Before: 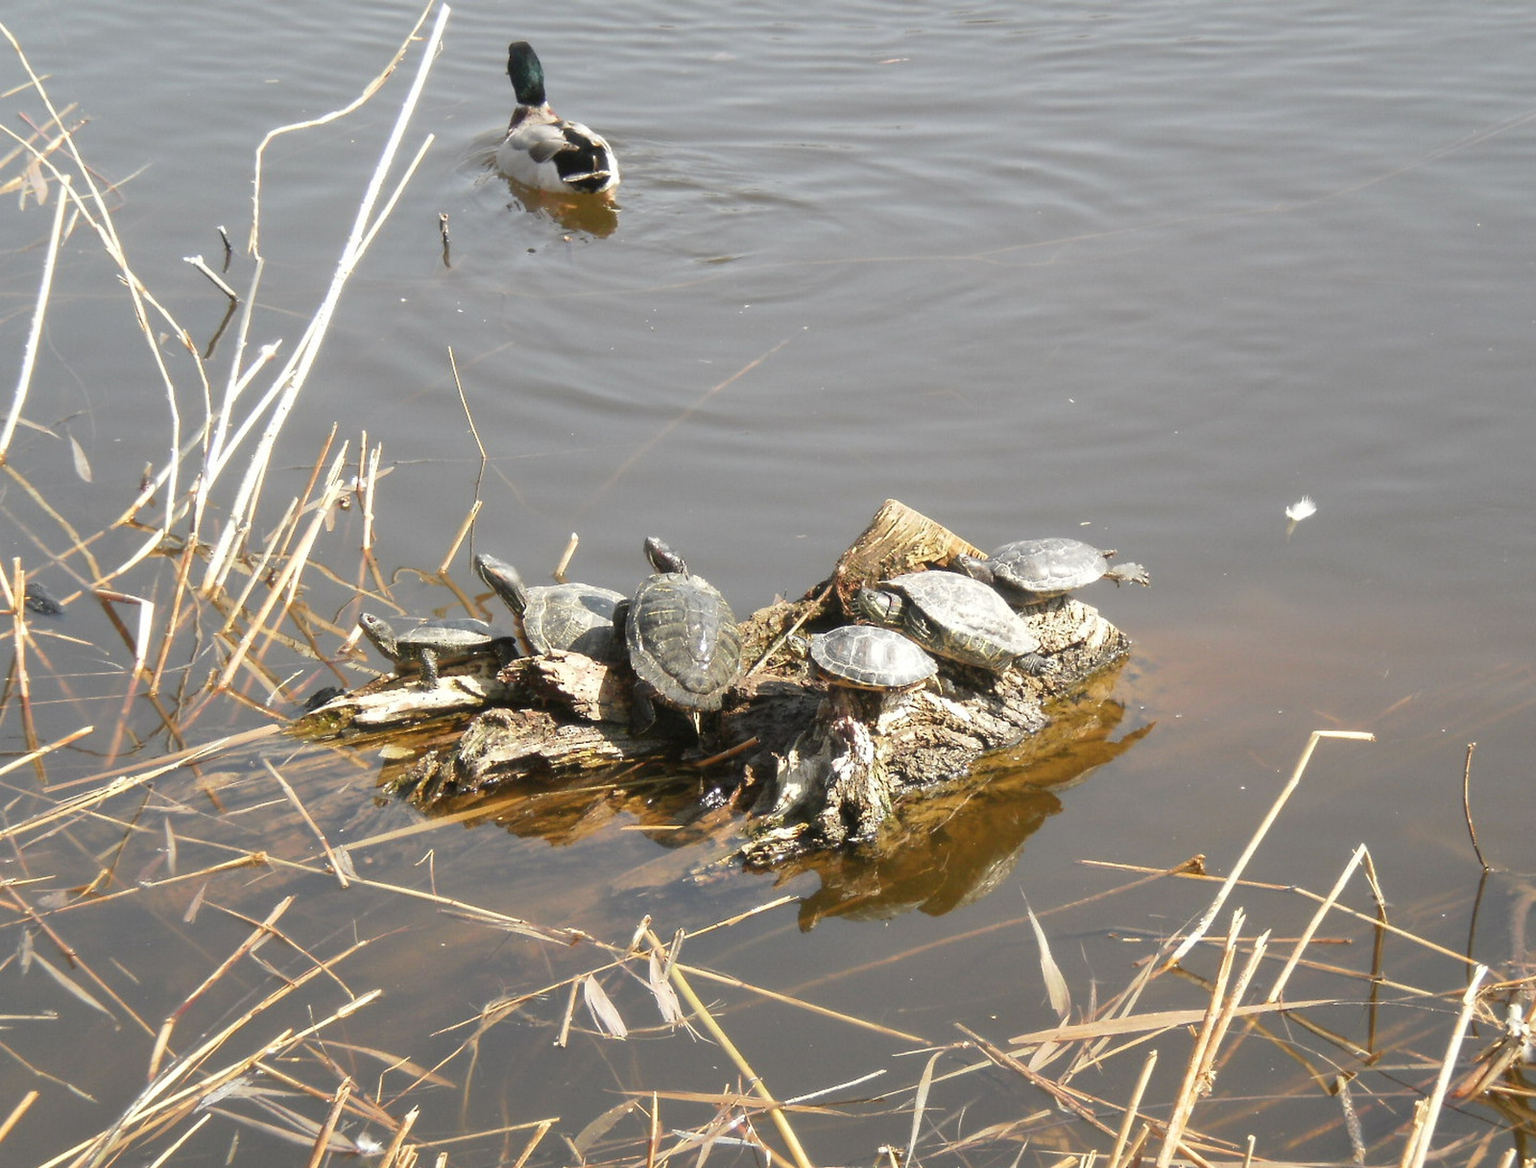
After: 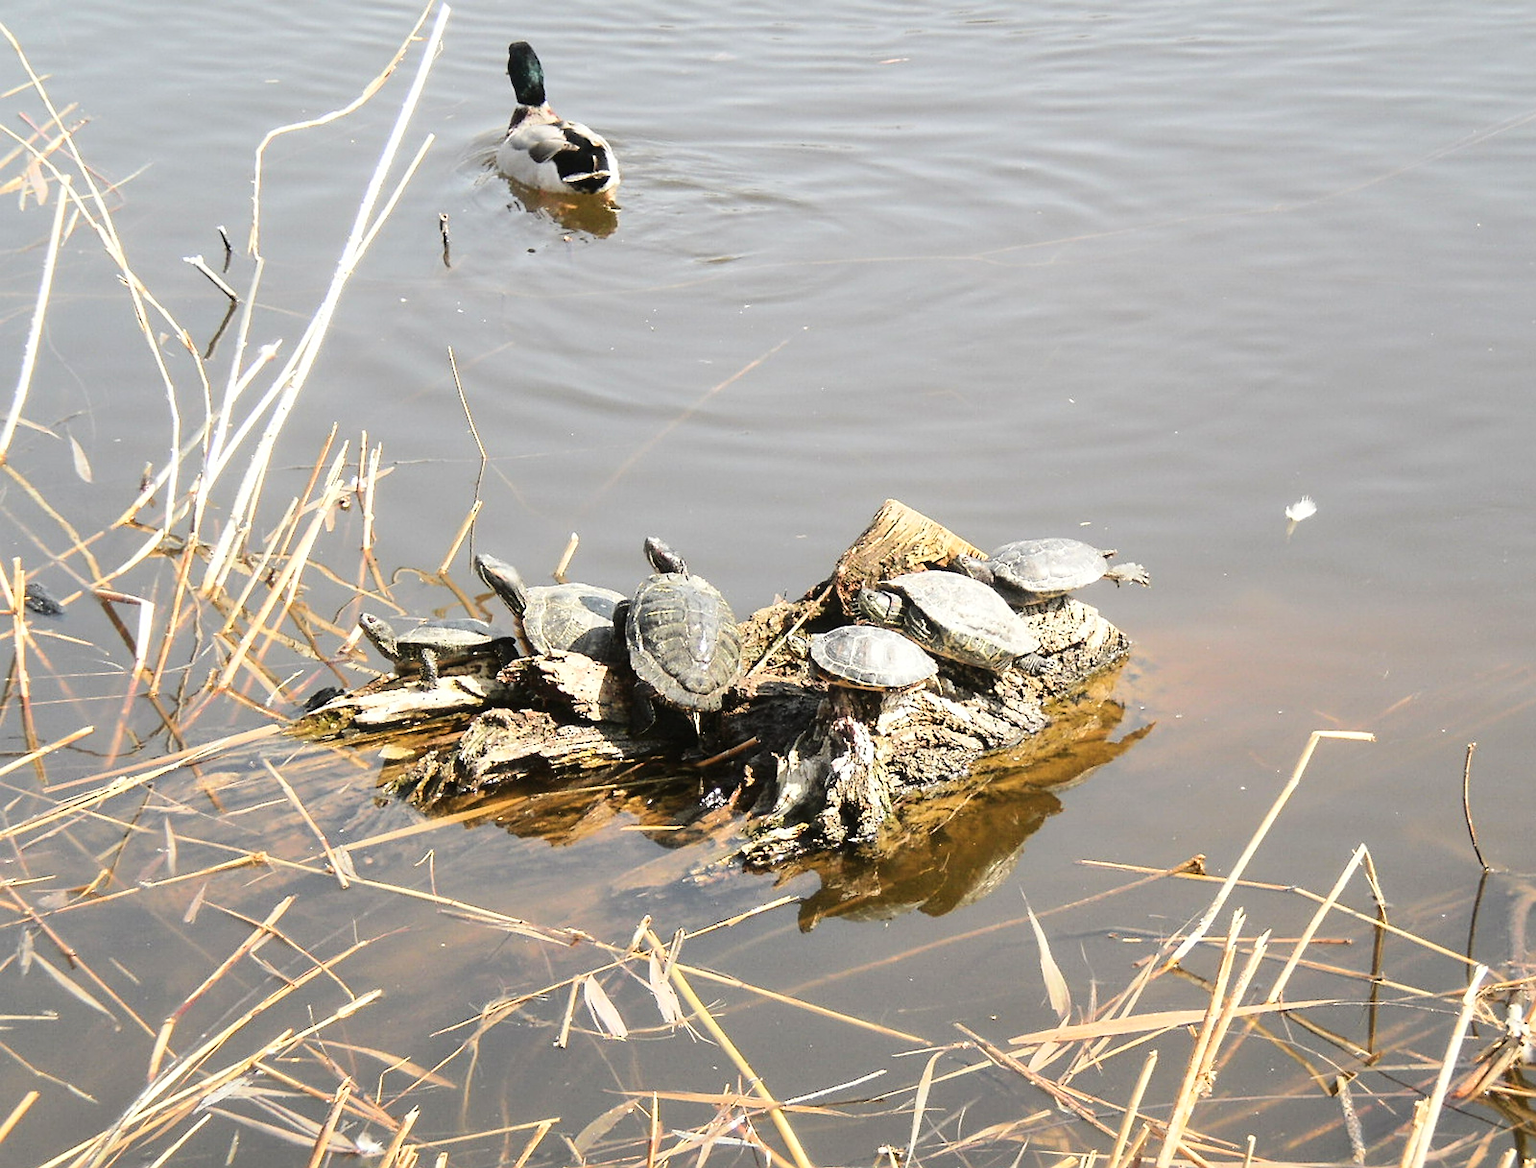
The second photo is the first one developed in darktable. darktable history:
base curve: curves: ch0 [(0, 0) (0.036, 0.025) (0.121, 0.166) (0.206, 0.329) (0.605, 0.79) (1, 1)]
sharpen: on, module defaults
